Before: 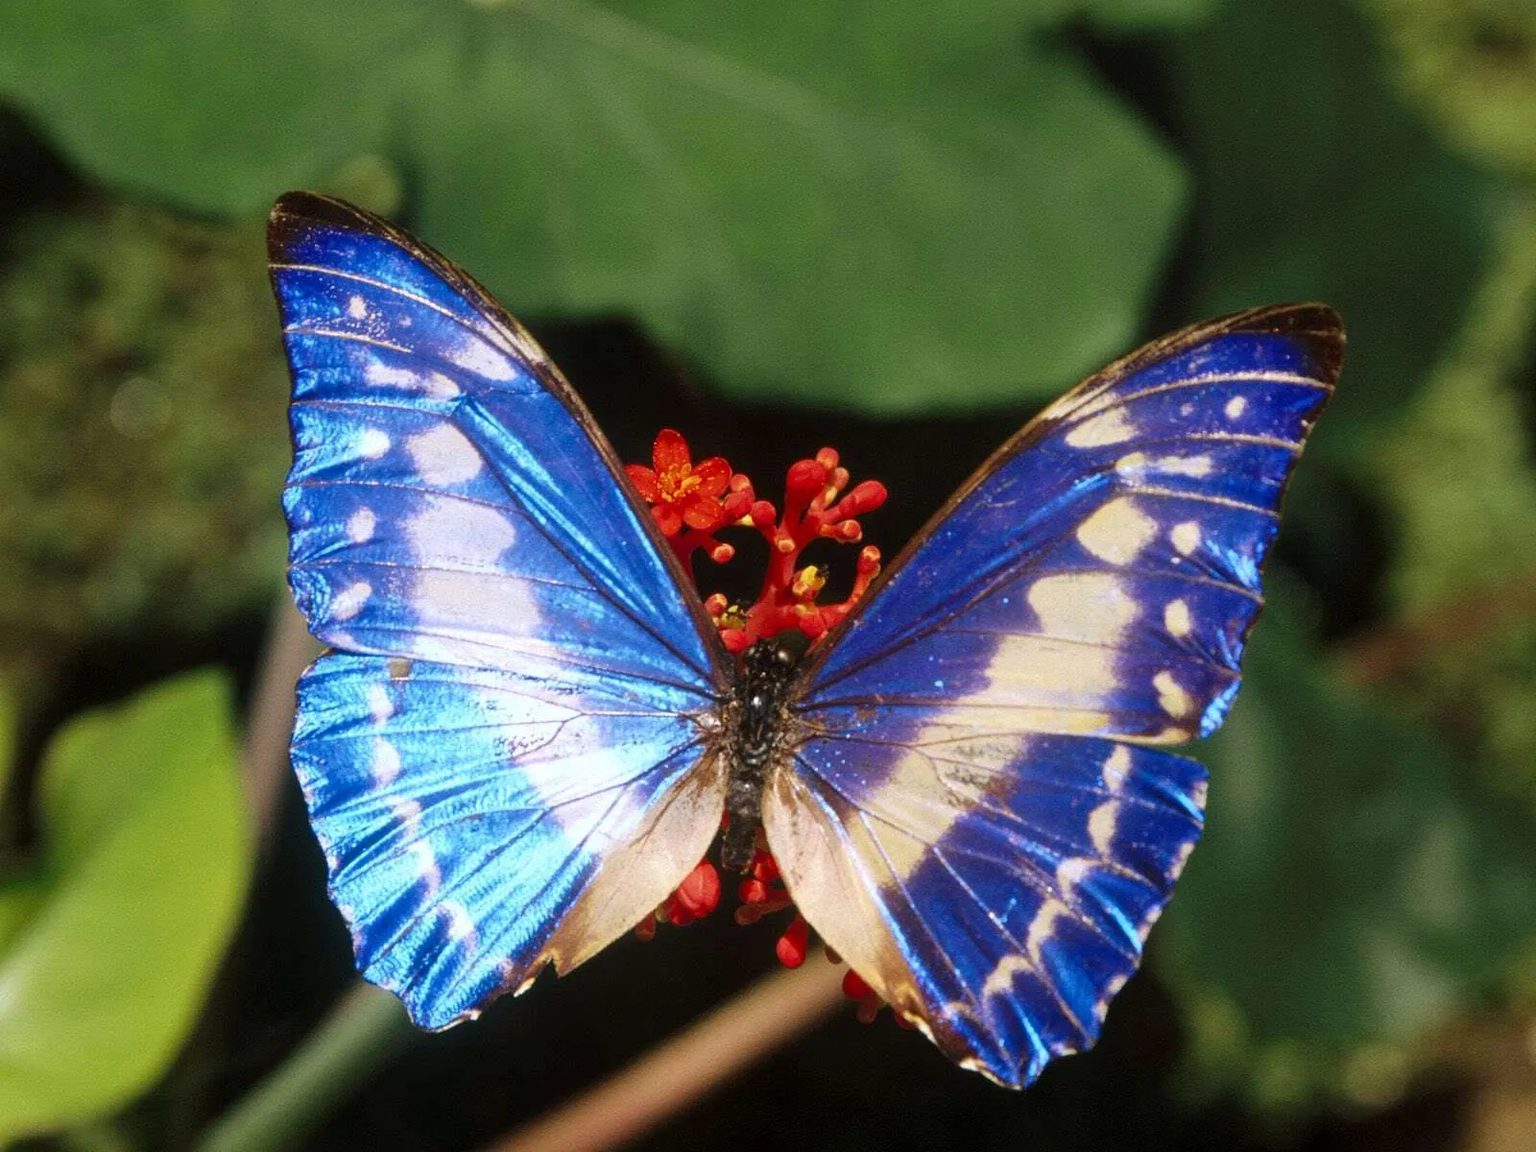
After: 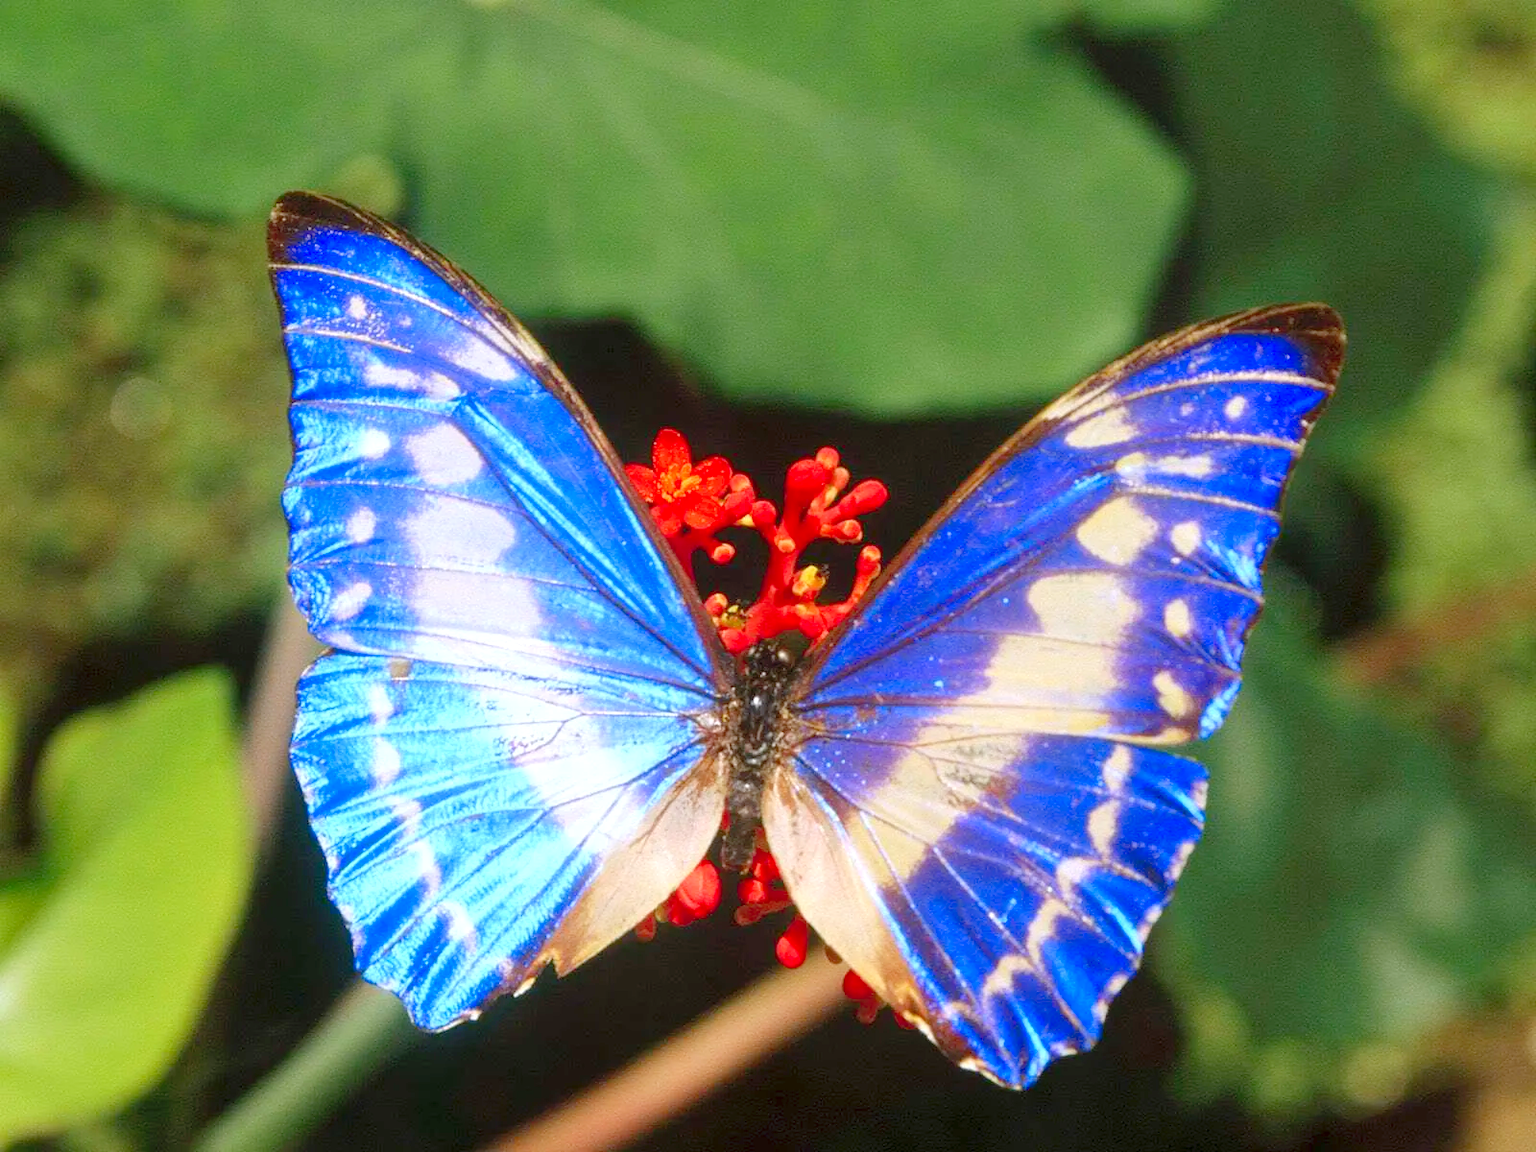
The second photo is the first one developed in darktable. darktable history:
levels: levels [0, 0.397, 0.955]
white balance: red 0.988, blue 1.017
